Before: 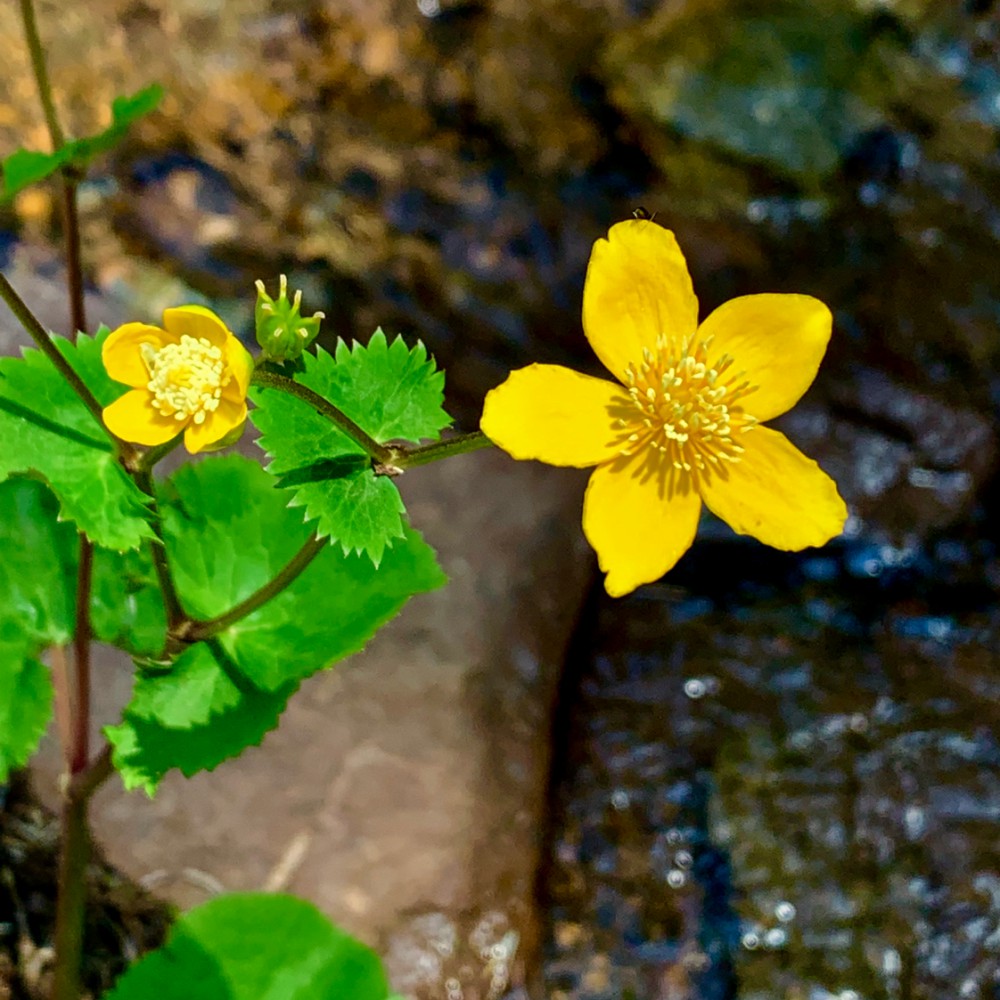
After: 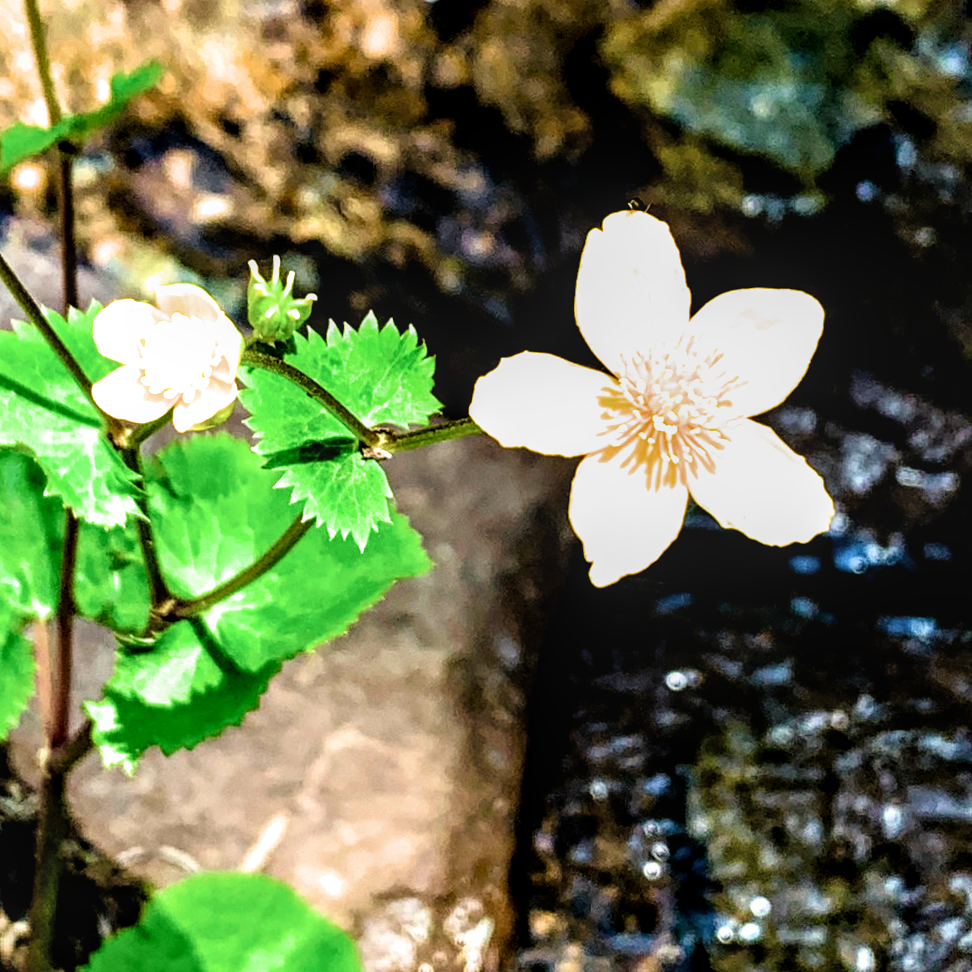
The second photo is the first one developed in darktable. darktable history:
filmic rgb: black relative exposure -3.62 EV, white relative exposure 2.16 EV, hardness 3.65, iterations of high-quality reconstruction 0
local contrast: on, module defaults
exposure: black level correction 0, exposure 0.894 EV, compensate highlight preservation false
crop and rotate: angle -1.62°
